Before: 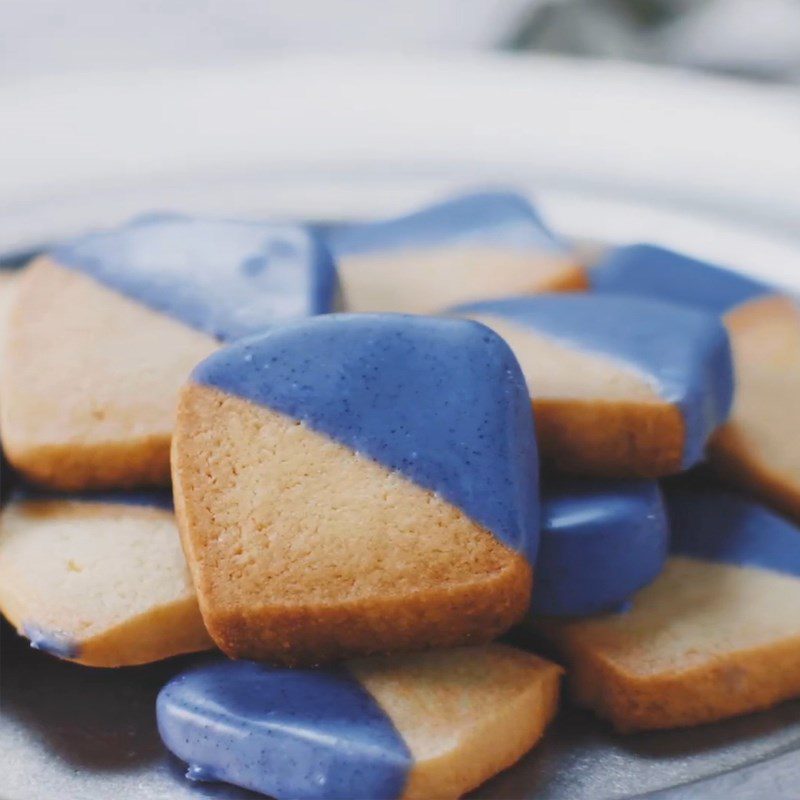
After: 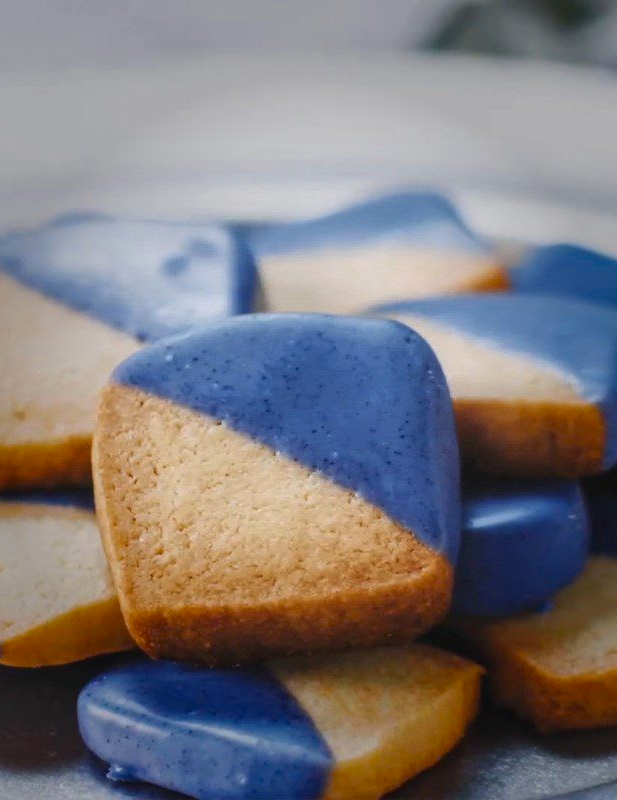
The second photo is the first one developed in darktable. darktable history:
local contrast: highlights 62%, detail 143%, midtone range 0.435
crop: left 9.884%, right 12.874%
vignetting: fall-off start 39.68%, fall-off radius 40.96%, saturation 0.375
